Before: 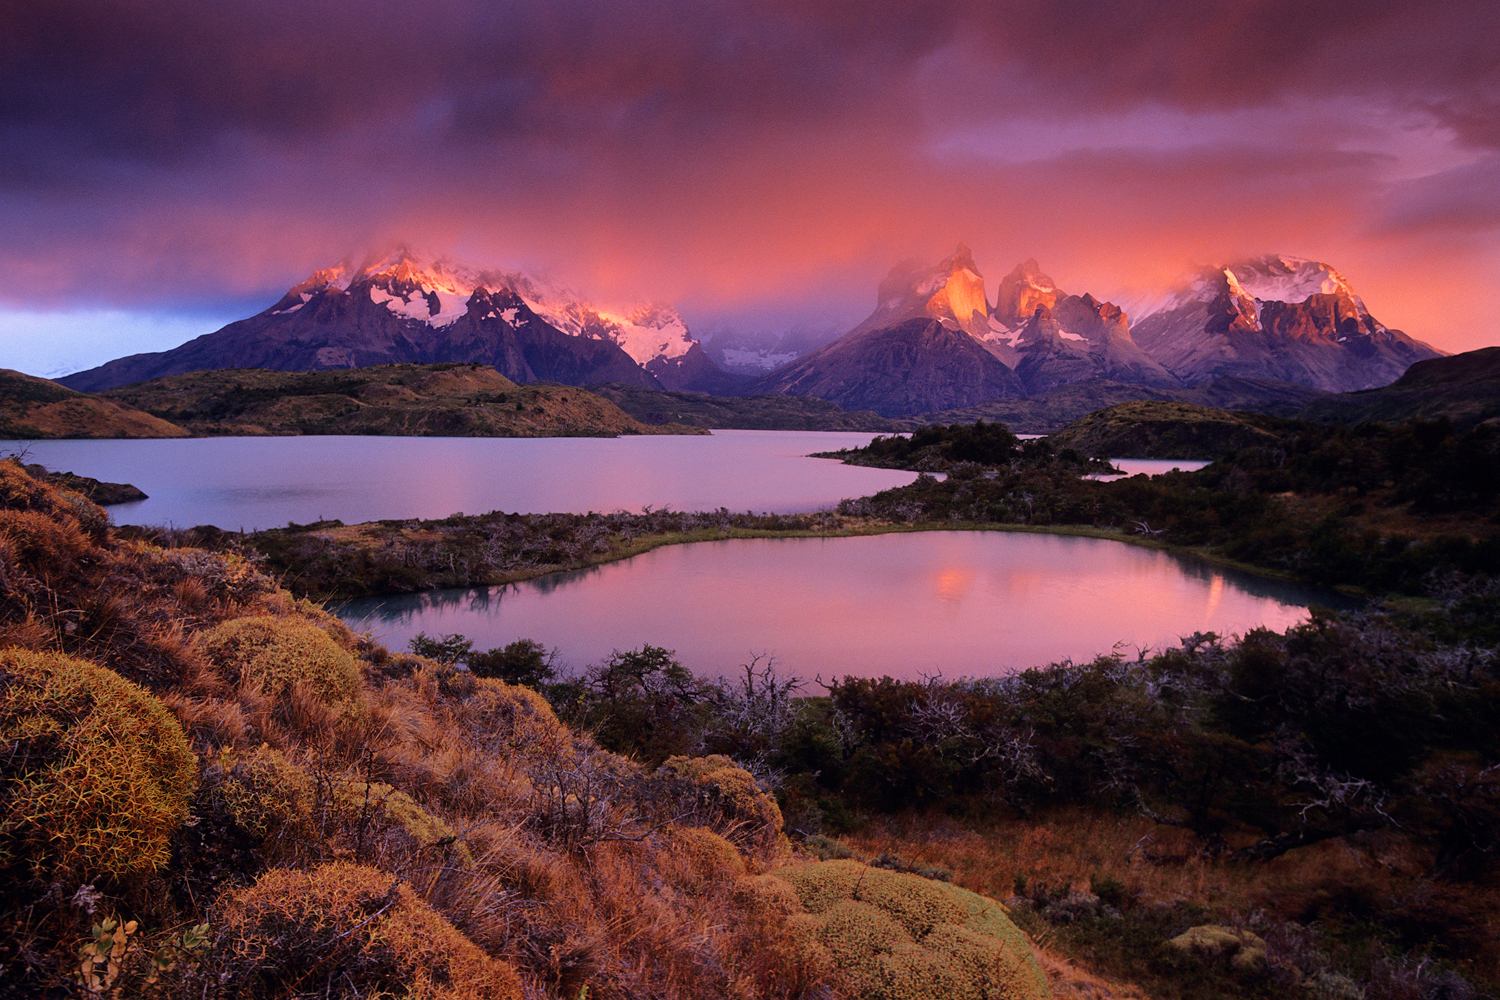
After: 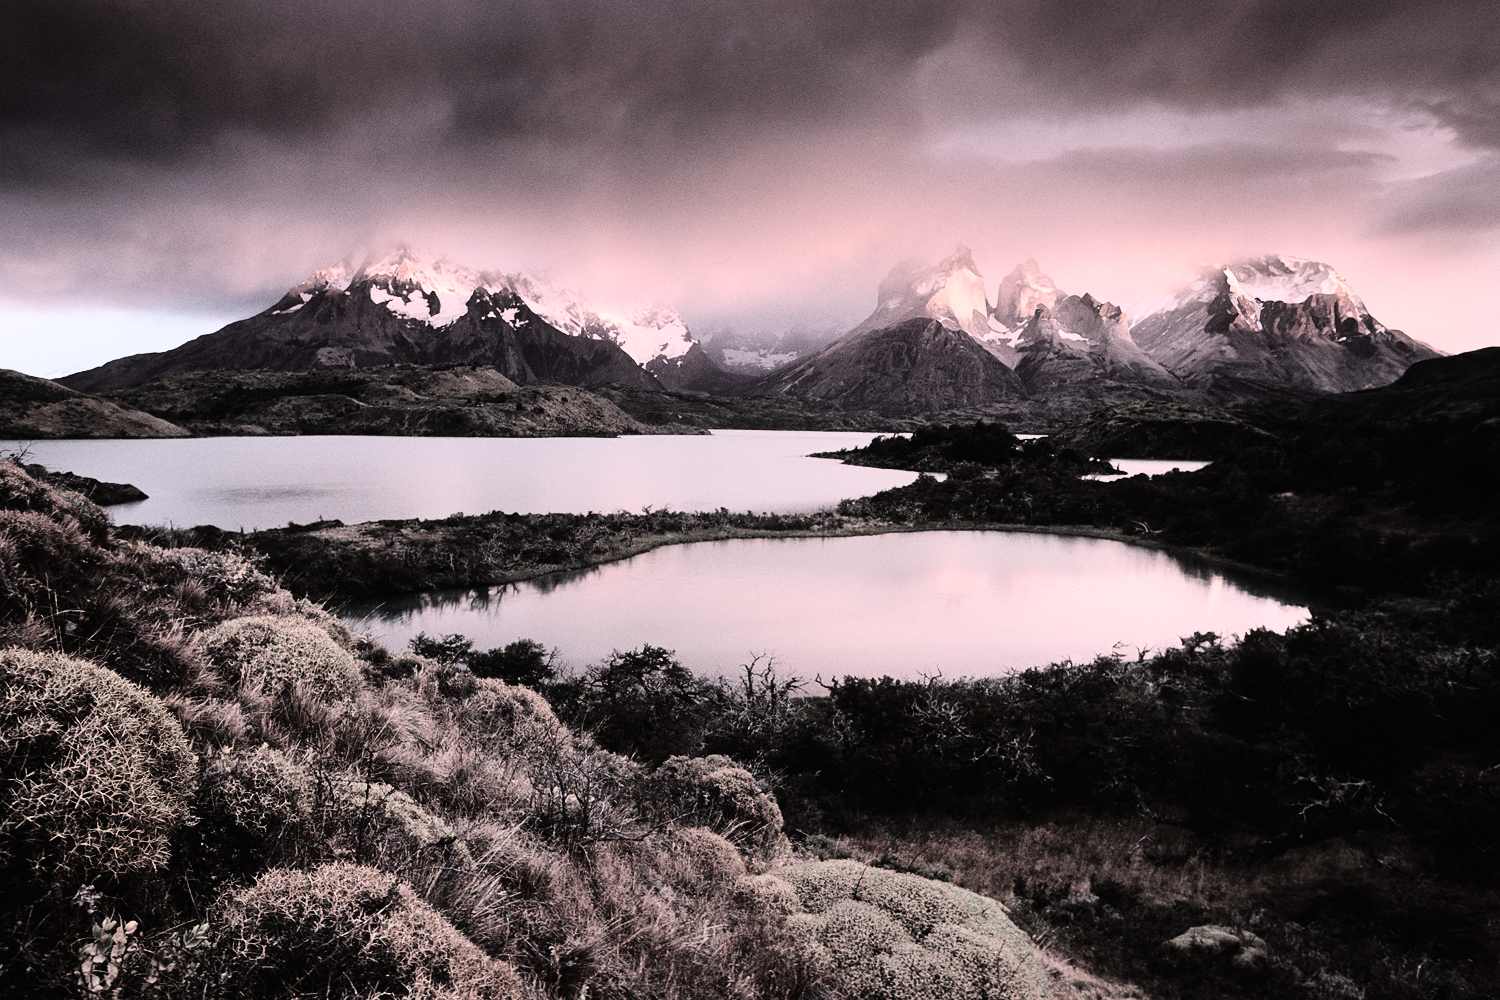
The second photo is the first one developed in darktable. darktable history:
color balance: lift [1.004, 1.002, 1.002, 0.998], gamma [1, 1.007, 1.002, 0.993], gain [1, 0.977, 1.013, 1.023], contrast -3.64%
rgb curve: curves: ch0 [(0, 0) (0.21, 0.15) (0.24, 0.21) (0.5, 0.75) (0.75, 0.96) (0.89, 0.99) (1, 1)]; ch1 [(0, 0.02) (0.21, 0.13) (0.25, 0.2) (0.5, 0.67) (0.75, 0.9) (0.89, 0.97) (1, 1)]; ch2 [(0, 0.02) (0.21, 0.13) (0.25, 0.2) (0.5, 0.67) (0.75, 0.9) (0.89, 0.97) (1, 1)], compensate middle gray true
white balance: emerald 1
color contrast: green-magenta contrast 0.3, blue-yellow contrast 0.15
